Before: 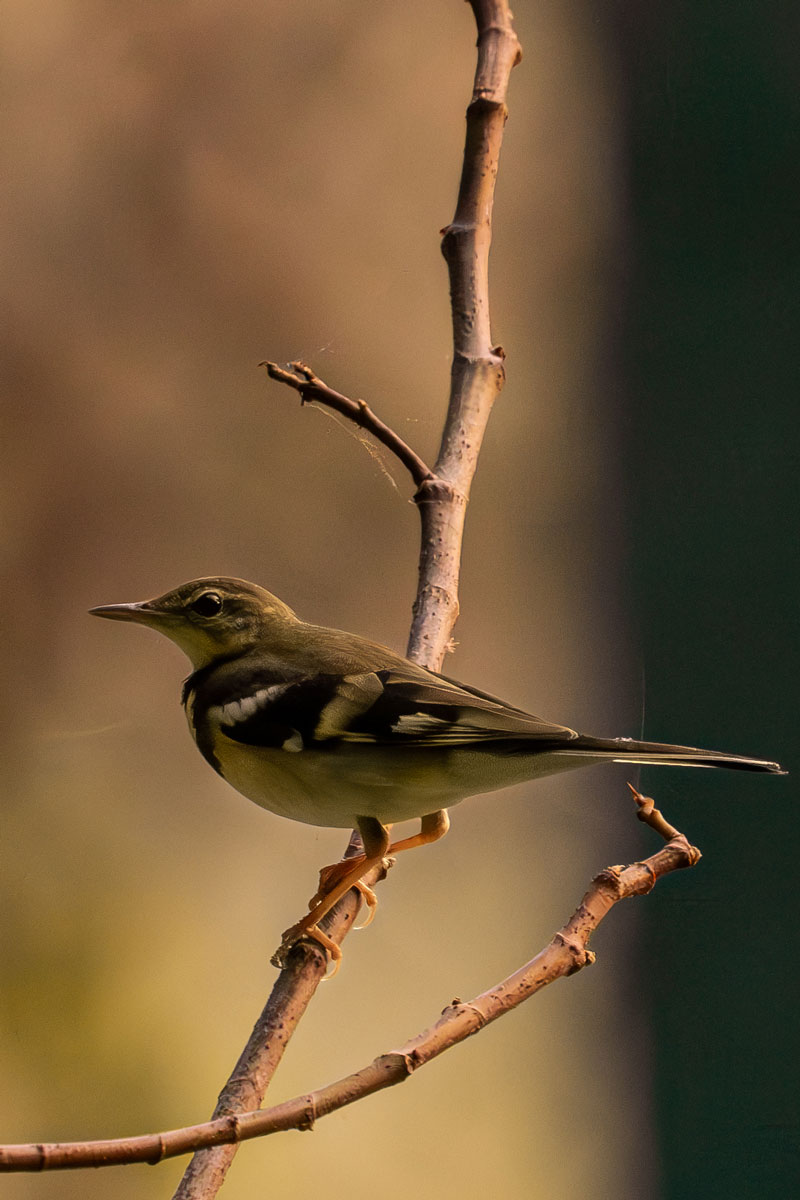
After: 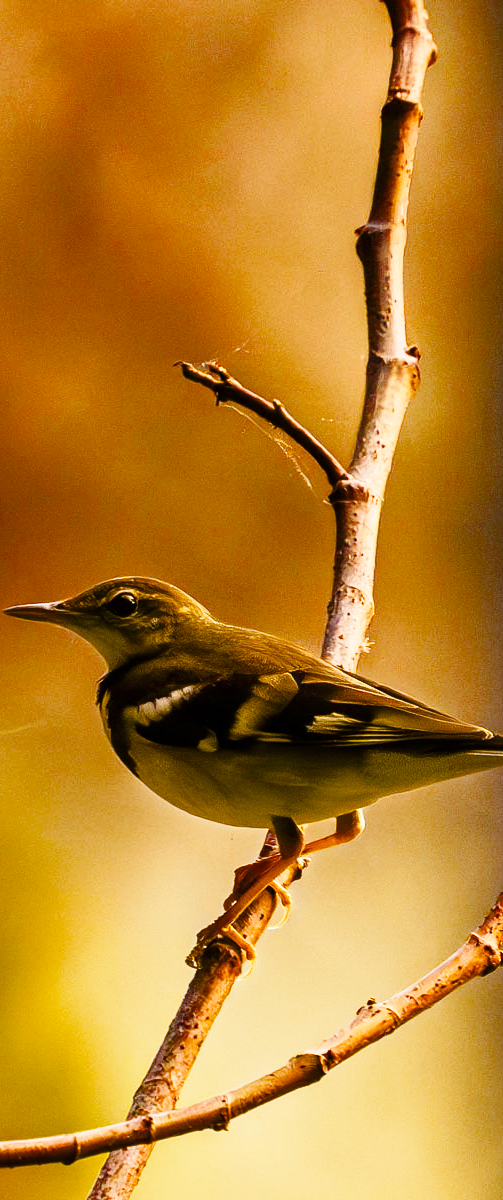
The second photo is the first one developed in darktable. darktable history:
contrast brightness saturation: saturation -0.056
color balance rgb: perceptual saturation grading › global saturation 20%, perceptual saturation grading › highlights -24.753%, perceptual saturation grading › shadows 49.422%, global vibrance 6.912%, saturation formula JzAzBz (2021)
tone equalizer: edges refinement/feathering 500, mask exposure compensation -1.57 EV, preserve details no
crop: left 10.66%, right 26.429%
base curve: curves: ch0 [(0, 0) (0.018, 0.026) (0.143, 0.37) (0.33, 0.731) (0.458, 0.853) (0.735, 0.965) (0.905, 0.986) (1, 1)], preserve colors none
